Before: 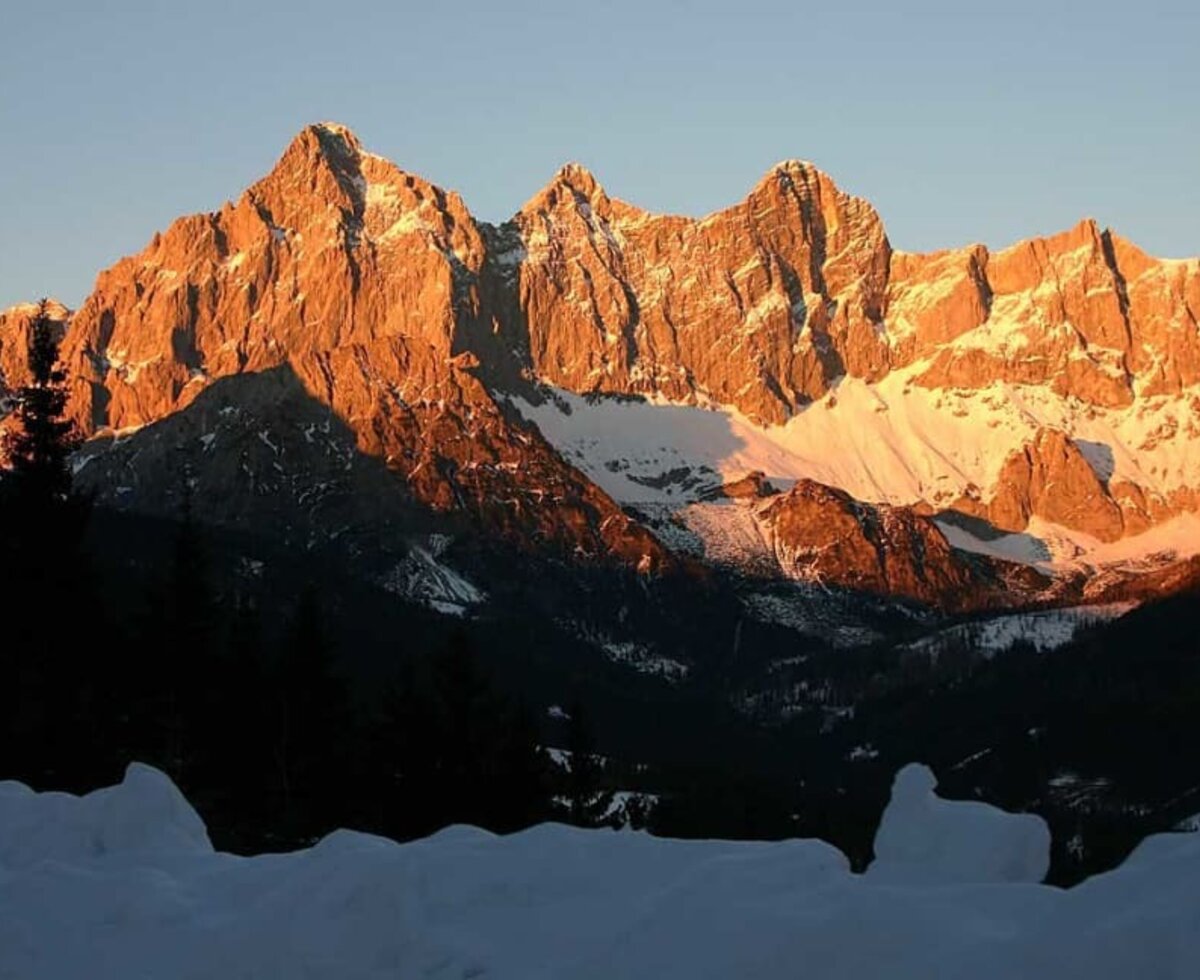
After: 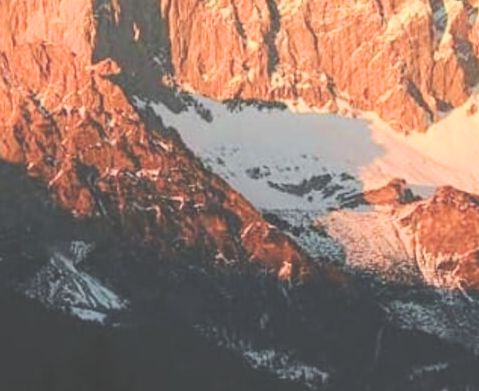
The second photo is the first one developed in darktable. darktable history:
crop: left 30%, top 30%, right 30%, bottom 30%
exposure: black level correction -0.023, exposure 1.397 EV, compensate highlight preservation false
filmic rgb: black relative exposure -7.65 EV, white relative exposure 4.56 EV, hardness 3.61
